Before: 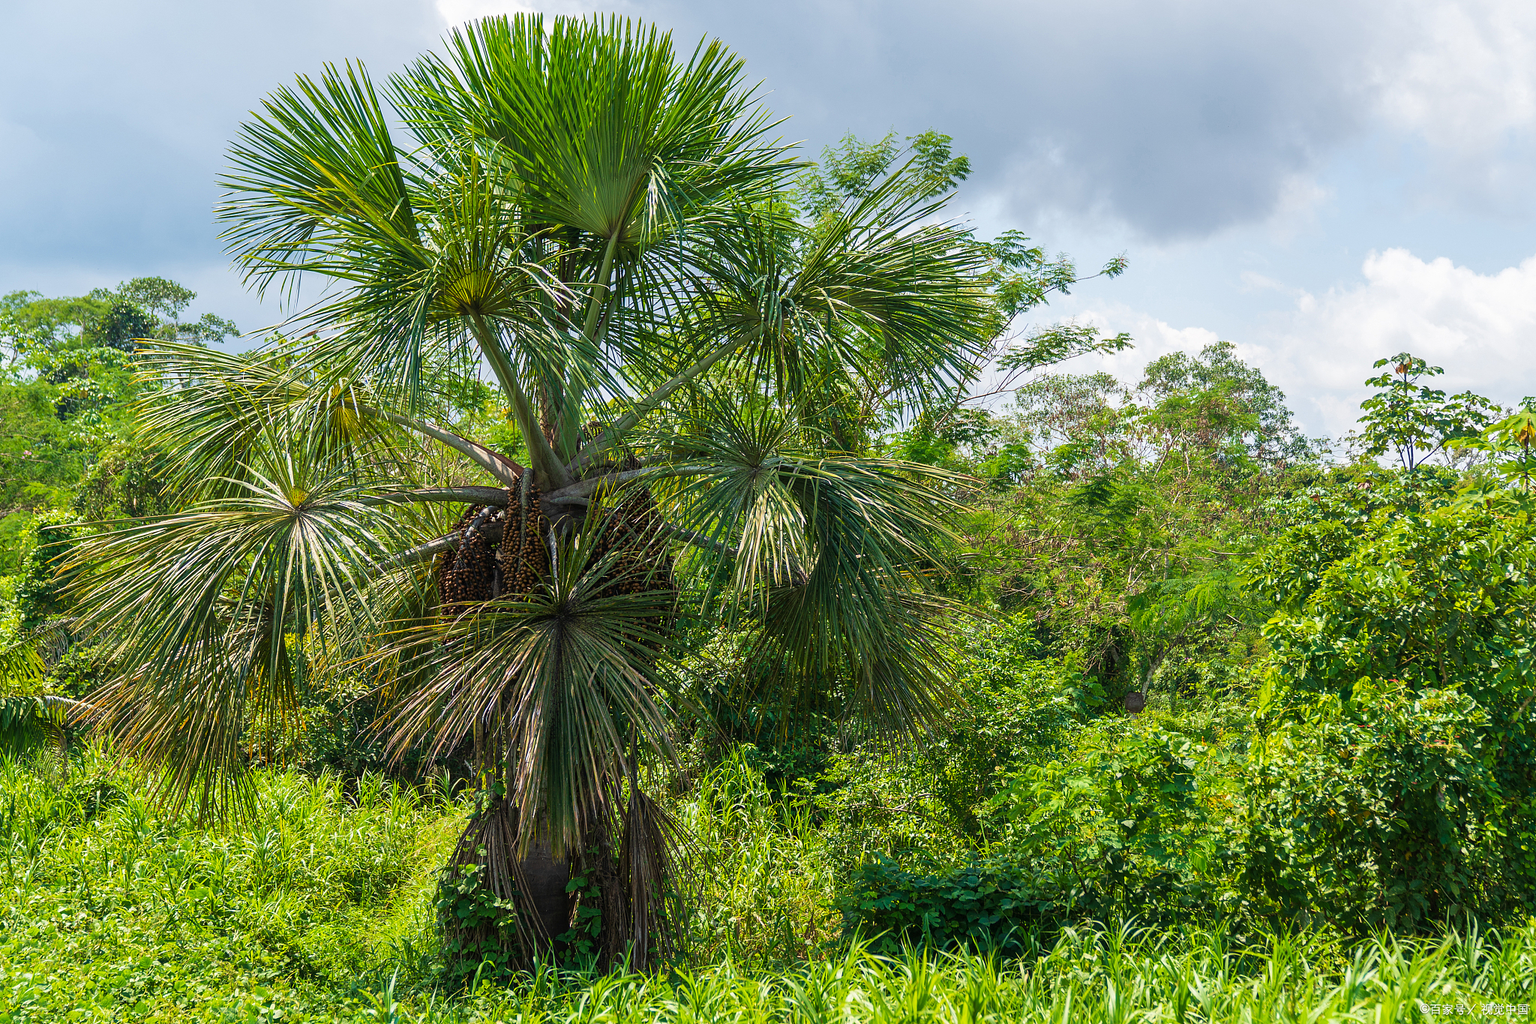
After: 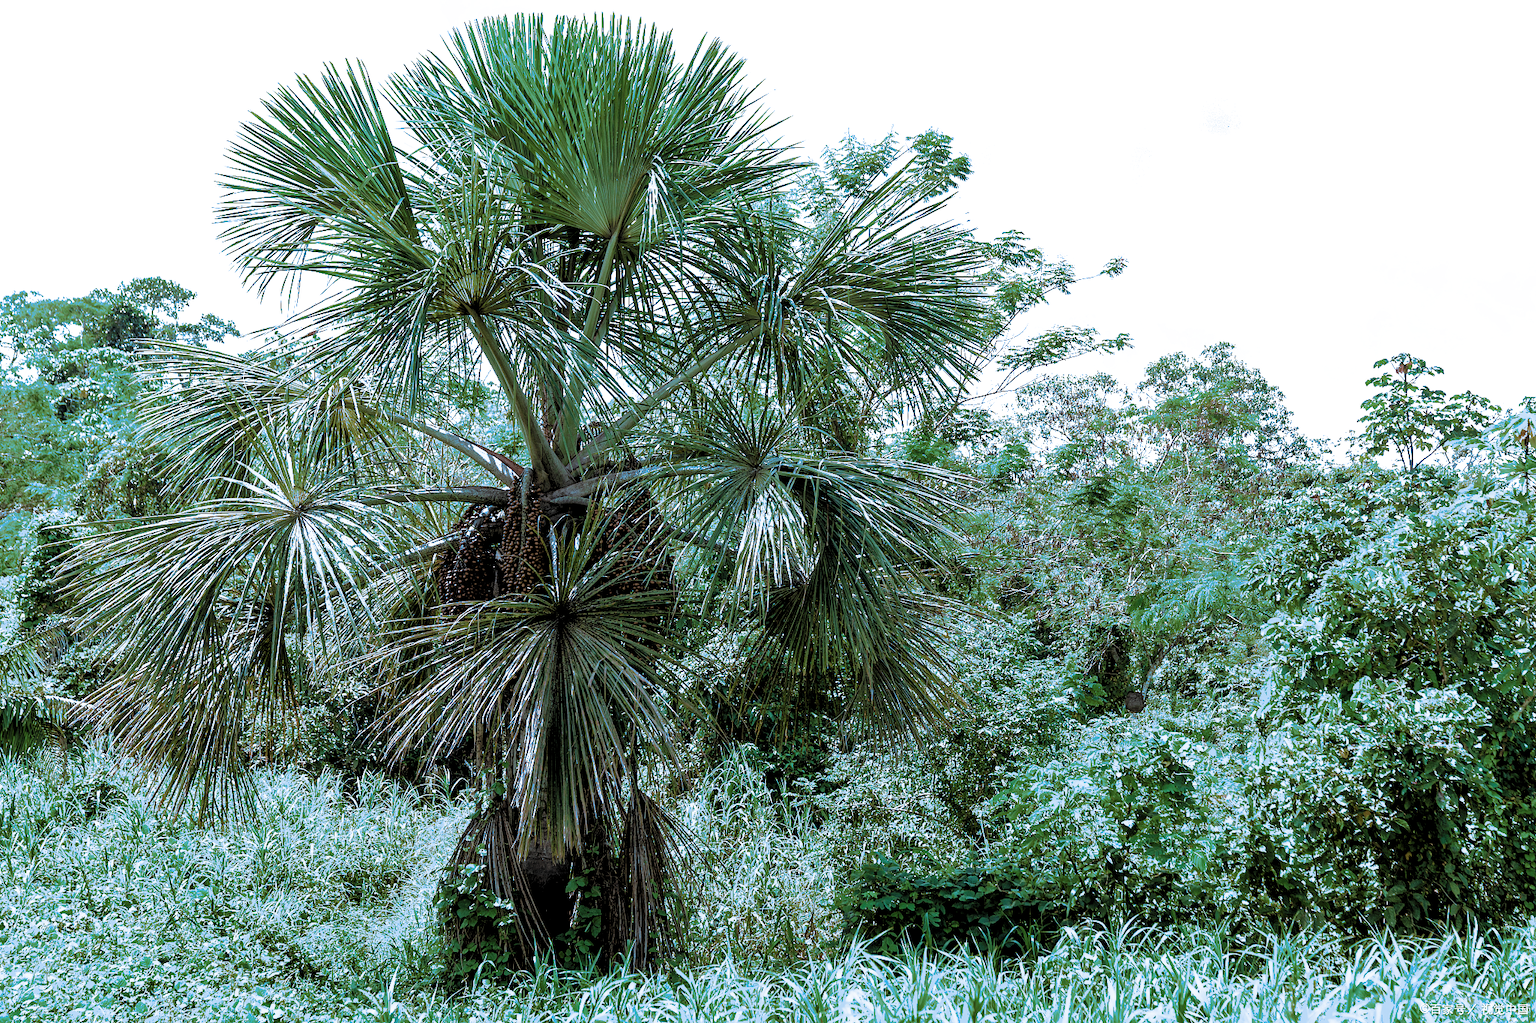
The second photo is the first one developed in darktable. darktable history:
white balance: red 1.009, blue 0.985
exposure: exposure 0.785 EV, compensate highlight preservation false
split-toning: shadows › hue 220°, shadows › saturation 0.64, highlights › hue 220°, highlights › saturation 0.64, balance 0, compress 5.22%
levels: levels [0.182, 0.542, 0.902]
shadows and highlights: on, module defaults
